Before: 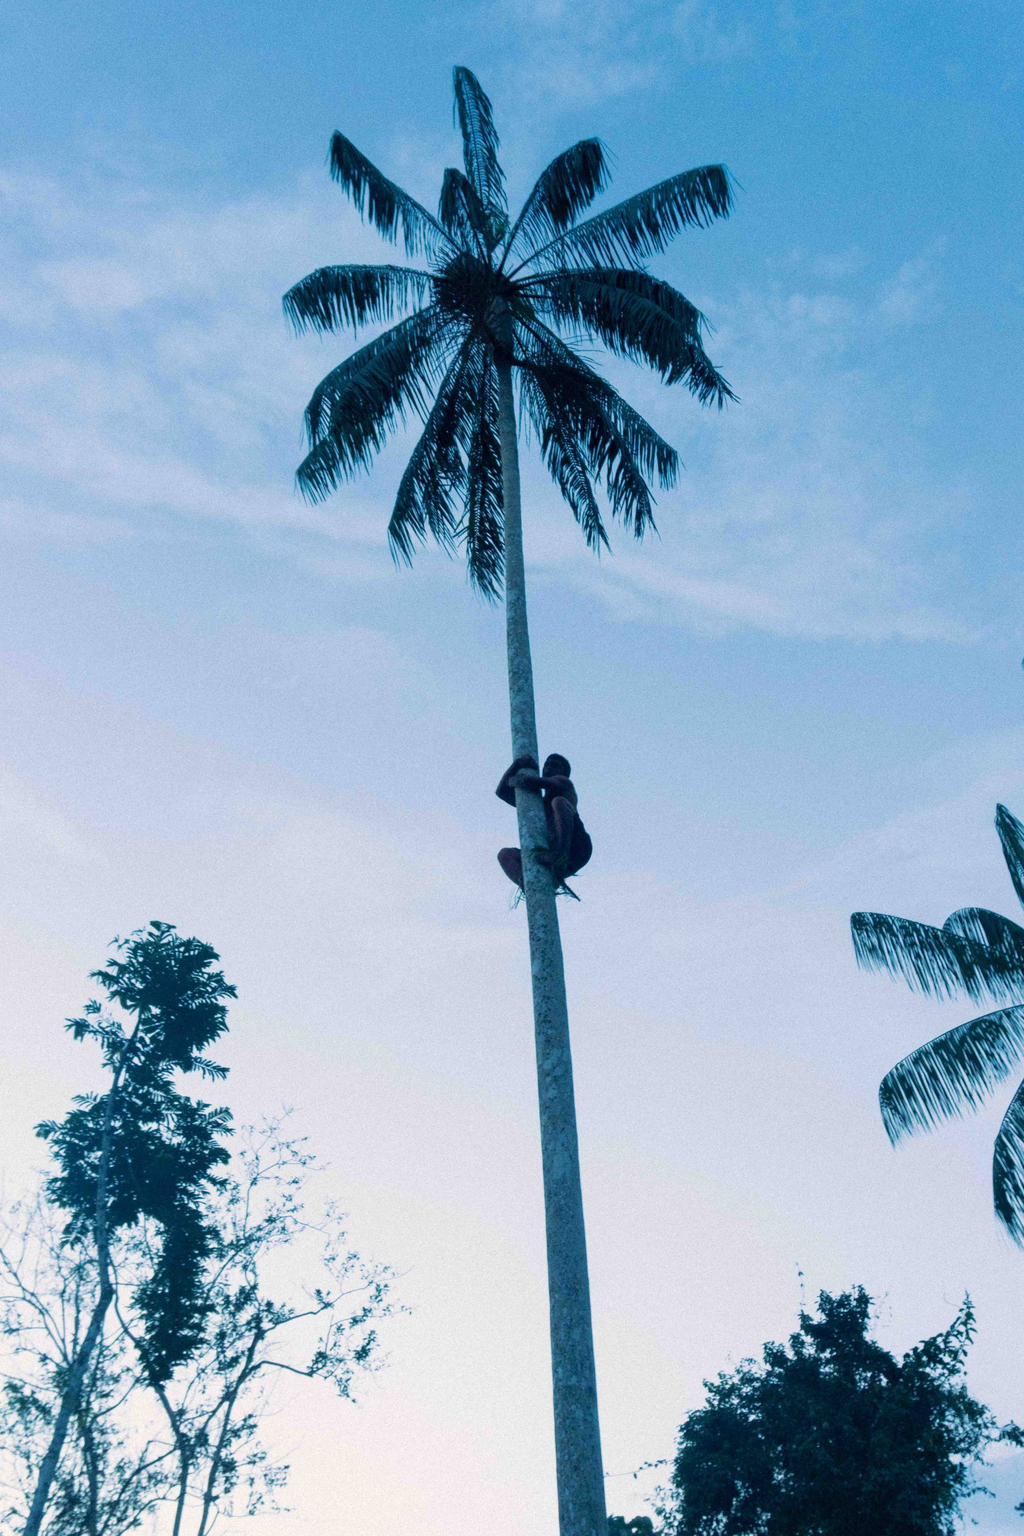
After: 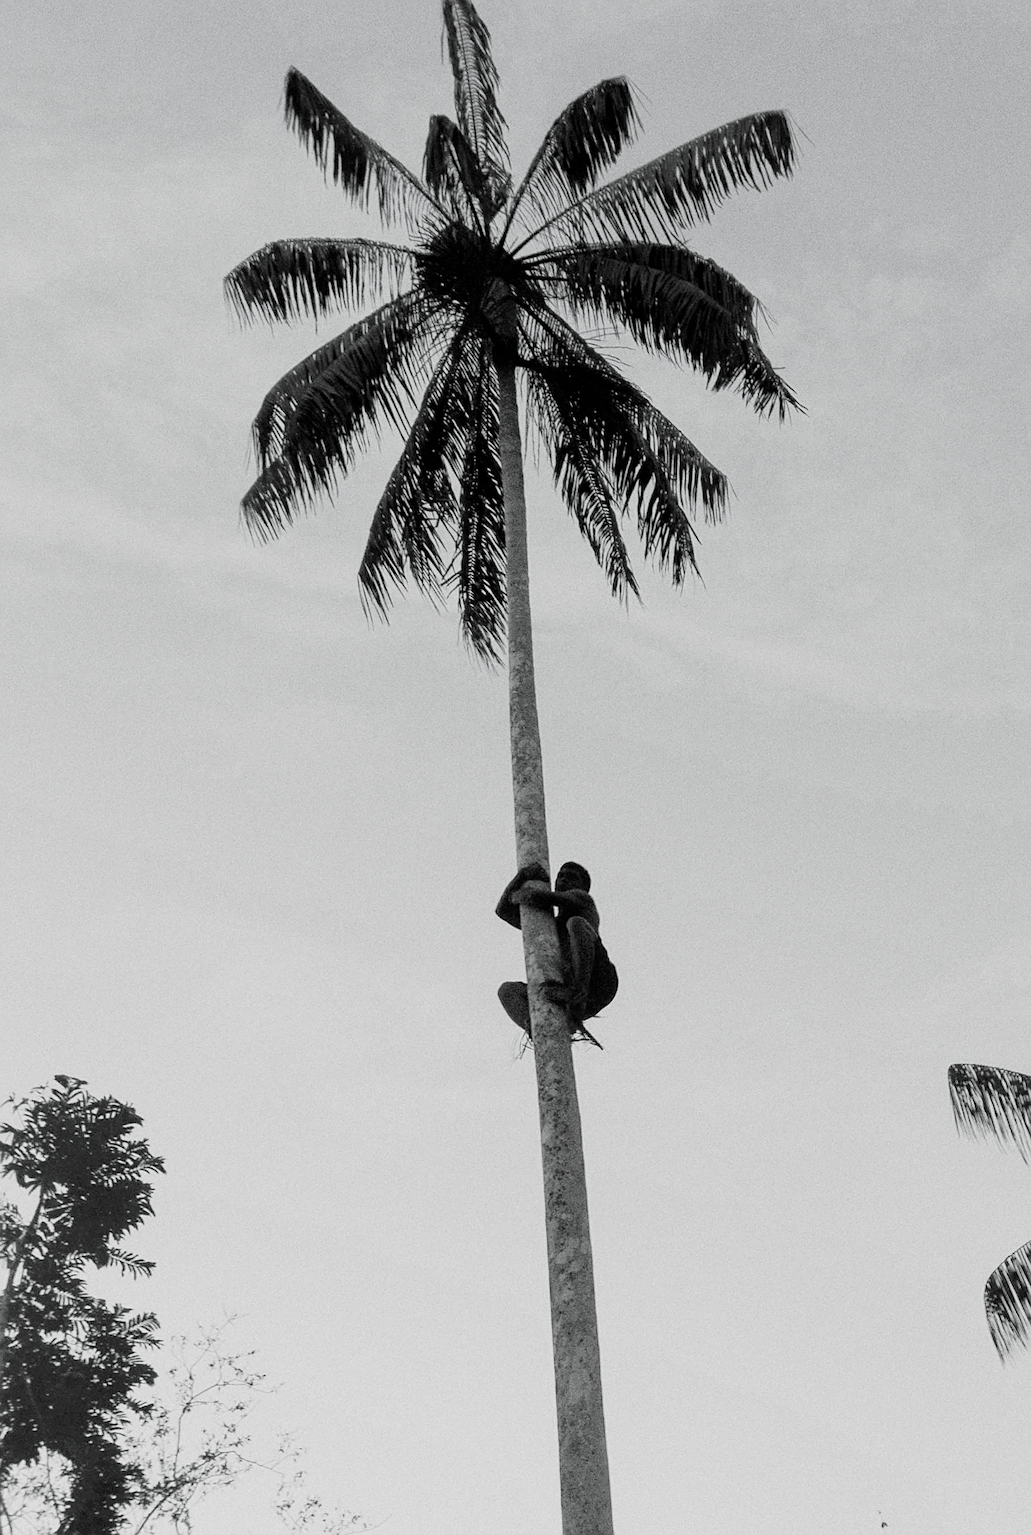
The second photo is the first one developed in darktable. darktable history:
color balance rgb: global offset › hue 170.19°, perceptual saturation grading › global saturation 29.695%, hue shift -9.59°, perceptual brilliance grading › global brilliance 4.64%
sharpen: on, module defaults
filmic rgb: black relative exposure -5.02 EV, white relative exposure 3.52 EV, threshold 3.03 EV, hardness 3.18, contrast 1.198, highlights saturation mix -49.33%, preserve chrominance RGB euclidean norm, color science v5 (2021), contrast in shadows safe, contrast in highlights safe, enable highlight reconstruction true
crop and rotate: left 10.528%, top 5.13%, right 10.453%, bottom 16.463%
